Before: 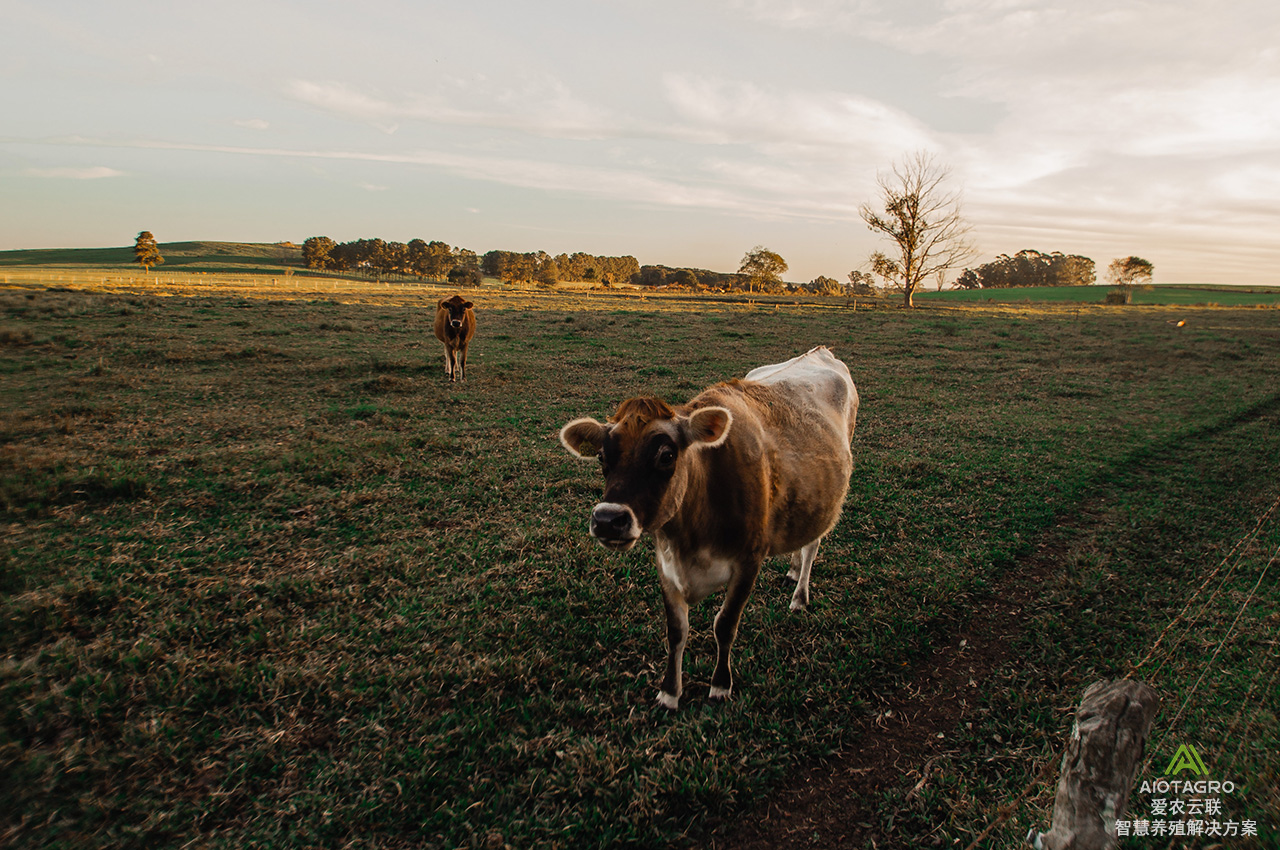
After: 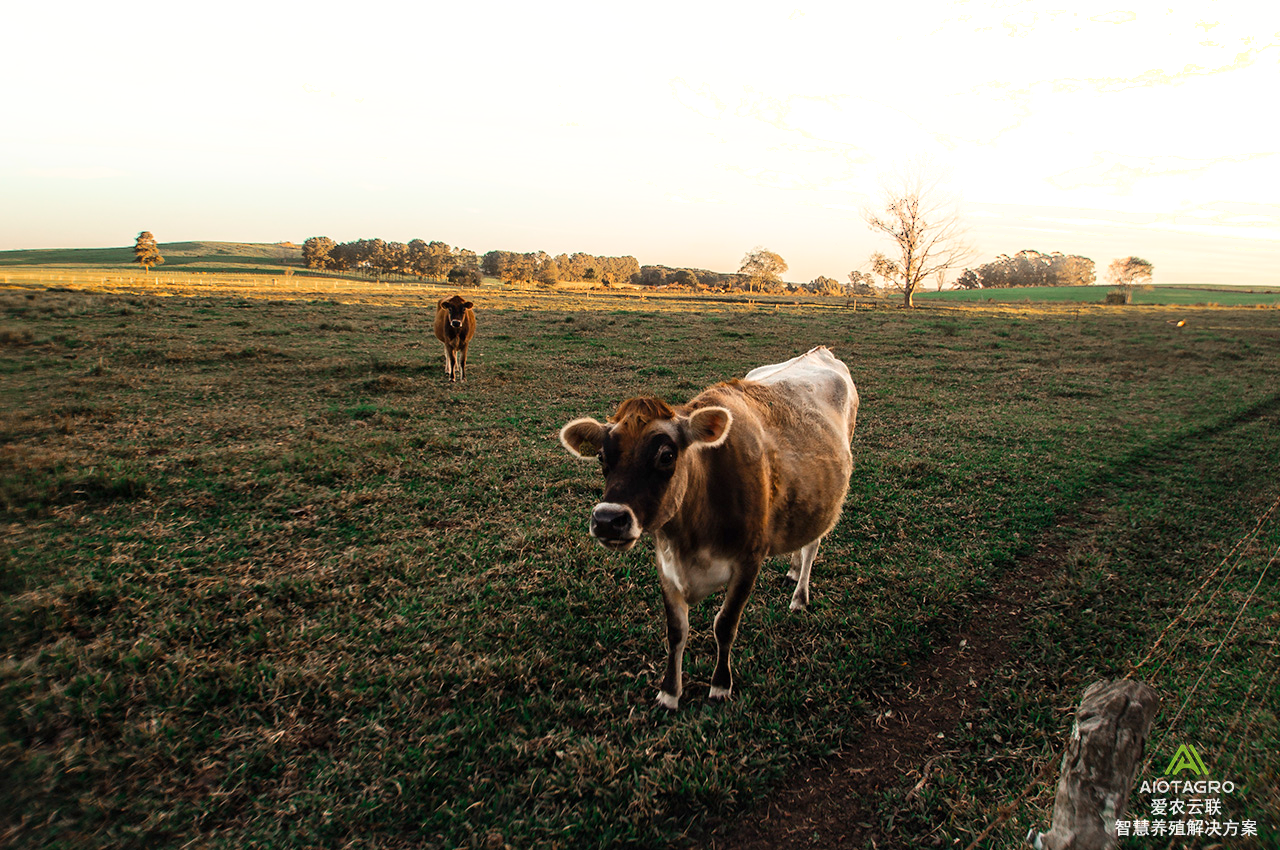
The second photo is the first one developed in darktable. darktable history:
local contrast: mode bilateral grid, contrast 20, coarseness 50, detail 120%, midtone range 0.2
exposure: black level correction 0, exposure 0.5 EV, compensate exposure bias true, compensate highlight preservation false
shadows and highlights: shadows -21.3, highlights 100, soften with gaussian
